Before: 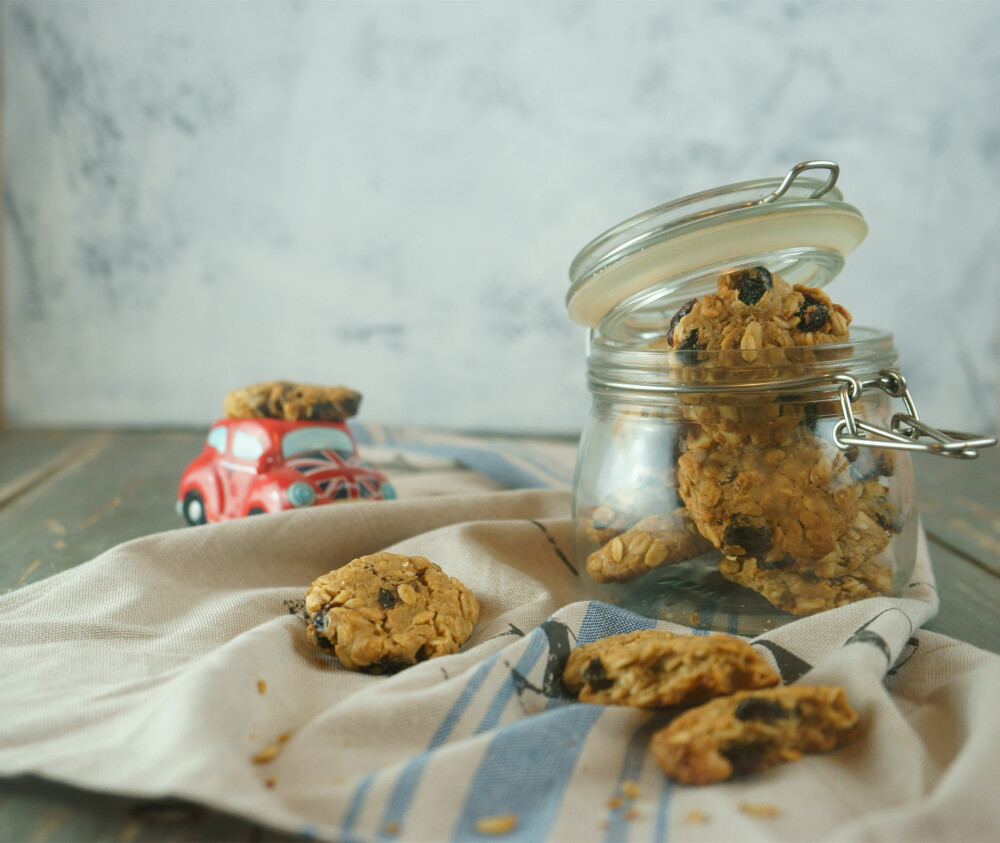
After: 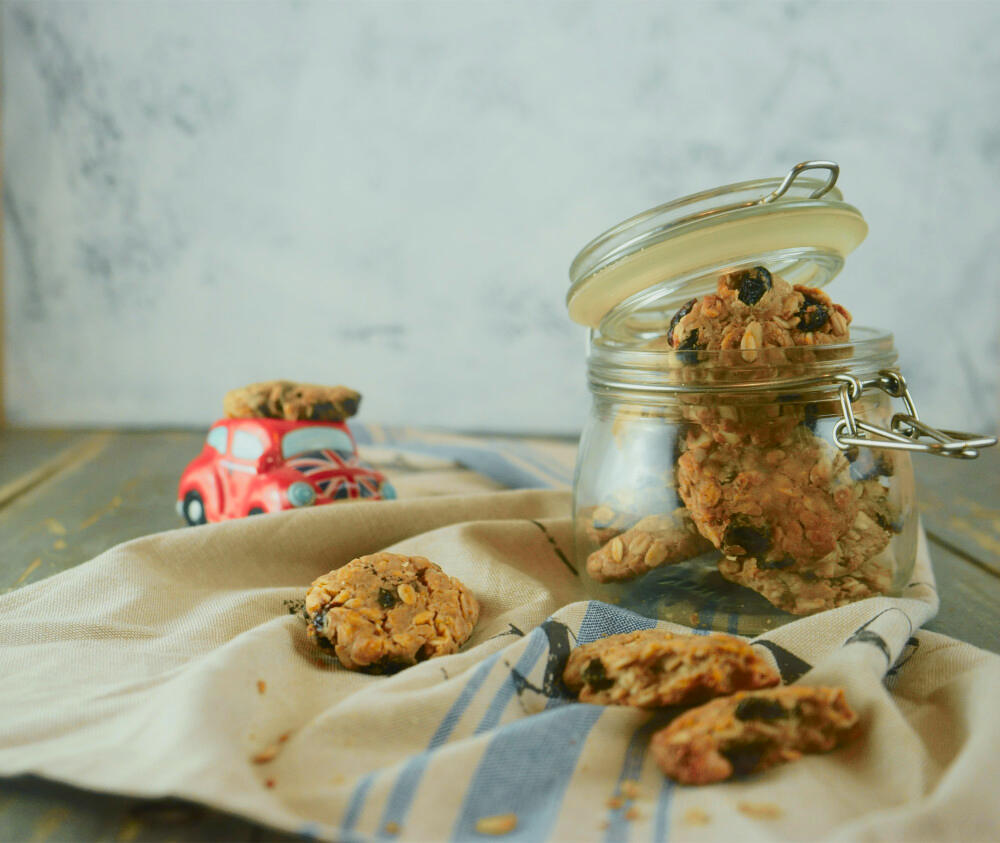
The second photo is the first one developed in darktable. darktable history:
tone curve: curves: ch0 [(0, 0.018) (0.036, 0.038) (0.15, 0.131) (0.27, 0.247) (0.545, 0.561) (0.761, 0.761) (1, 0.919)]; ch1 [(0, 0) (0.179, 0.173) (0.322, 0.32) (0.429, 0.431) (0.502, 0.5) (0.519, 0.522) (0.562, 0.588) (0.625, 0.67) (0.711, 0.745) (1, 1)]; ch2 [(0, 0) (0.29, 0.295) (0.404, 0.436) (0.497, 0.499) (0.521, 0.523) (0.561, 0.605) (0.657, 0.655) (0.712, 0.764) (1, 1)], color space Lab, independent channels, preserve colors none
